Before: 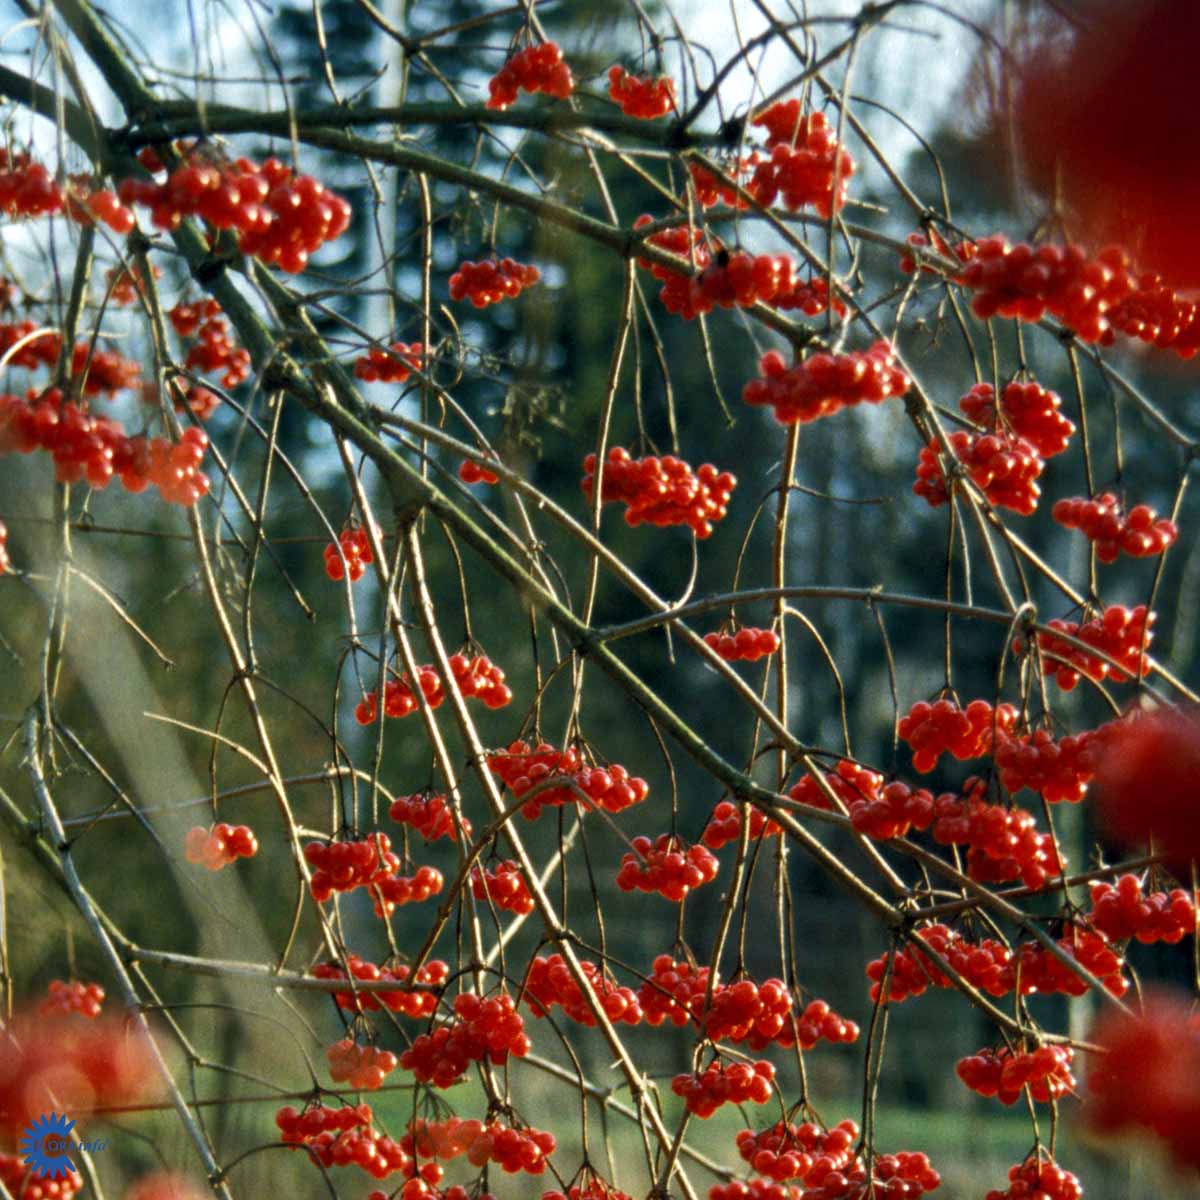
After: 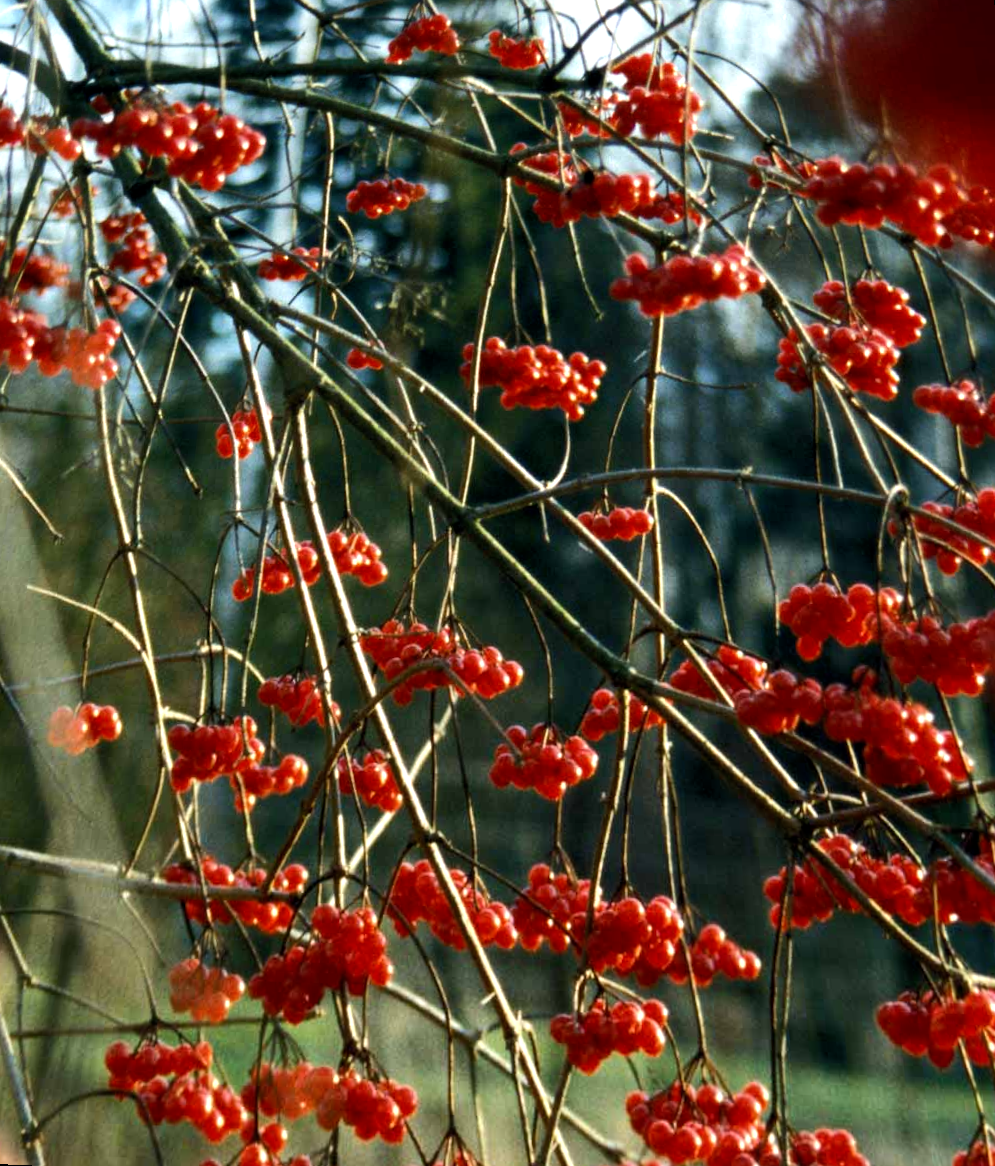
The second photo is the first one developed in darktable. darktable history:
rotate and perspective: rotation 0.72°, lens shift (vertical) -0.352, lens shift (horizontal) -0.051, crop left 0.152, crop right 0.859, crop top 0.019, crop bottom 0.964
tone equalizer: -8 EV -0.417 EV, -7 EV -0.389 EV, -6 EV -0.333 EV, -5 EV -0.222 EV, -3 EV 0.222 EV, -2 EV 0.333 EV, -1 EV 0.389 EV, +0 EV 0.417 EV, edges refinement/feathering 500, mask exposure compensation -1.57 EV, preserve details no
